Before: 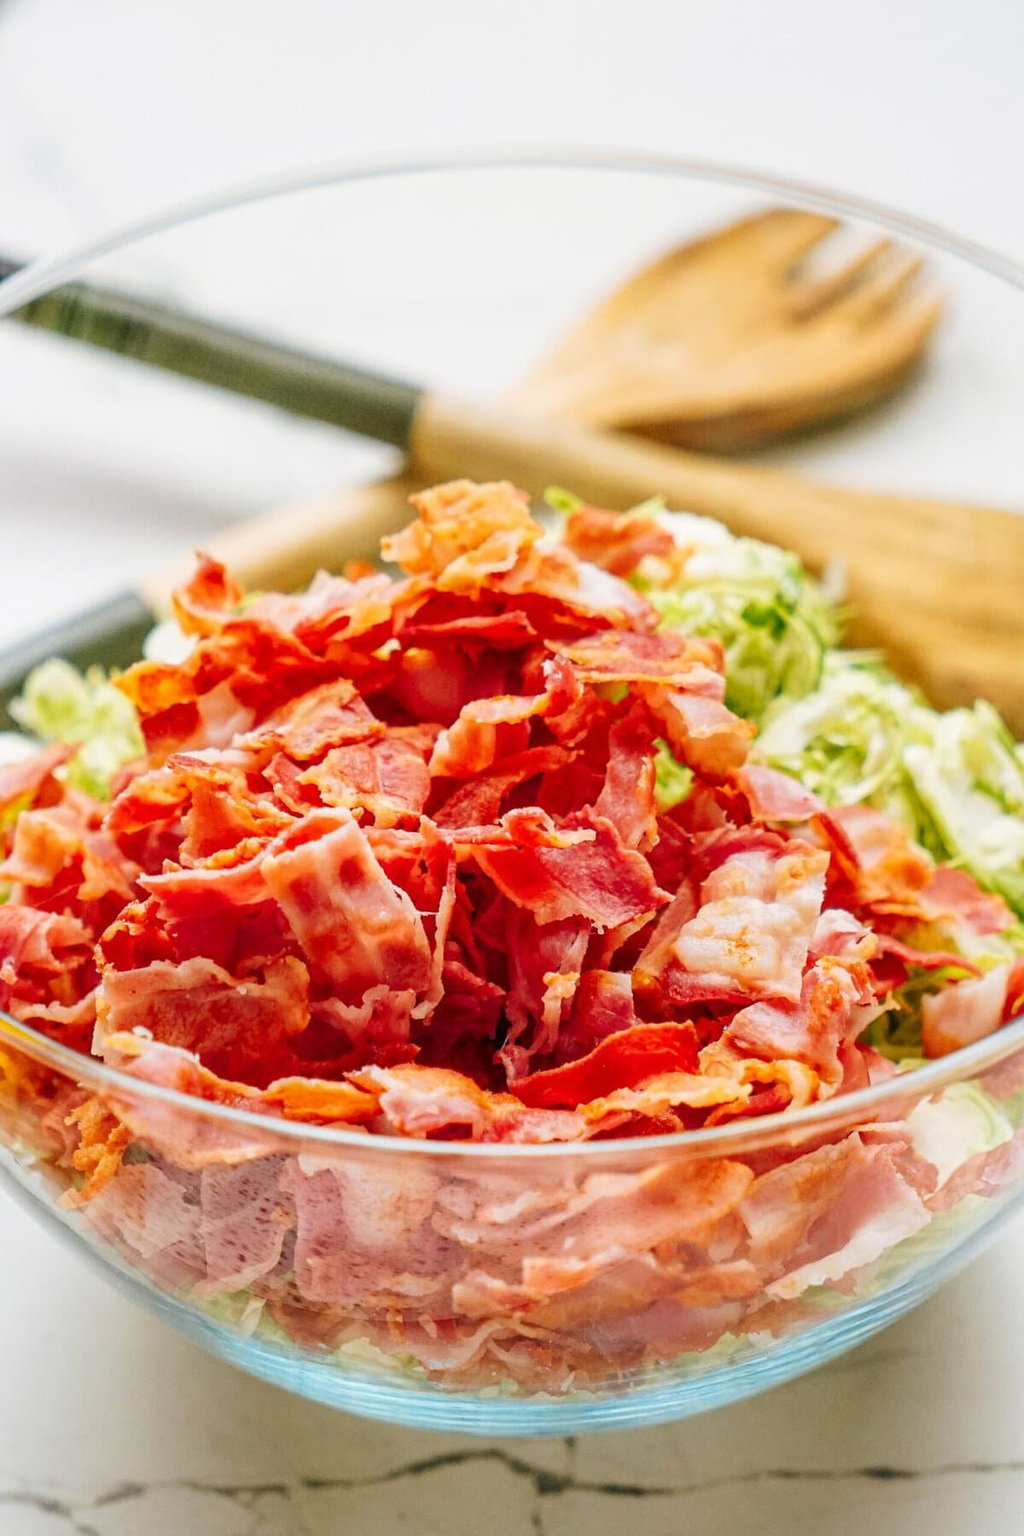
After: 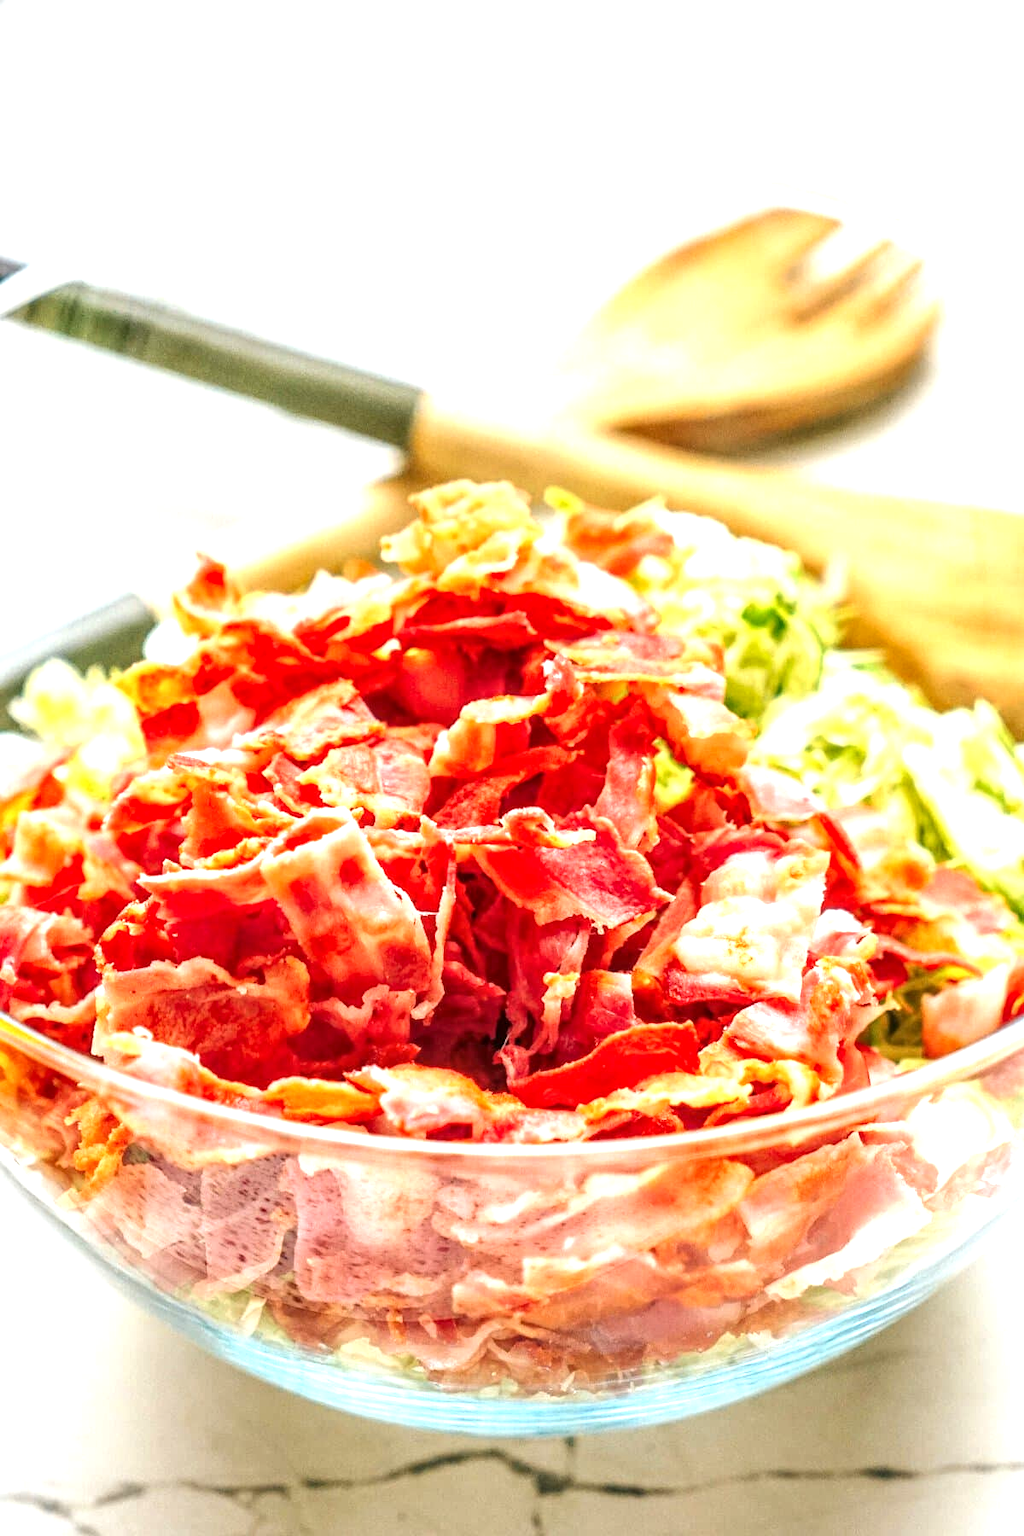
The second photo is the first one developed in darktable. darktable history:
local contrast: on, module defaults
exposure: black level correction 0, exposure 0.895 EV, compensate exposure bias true, compensate highlight preservation false
